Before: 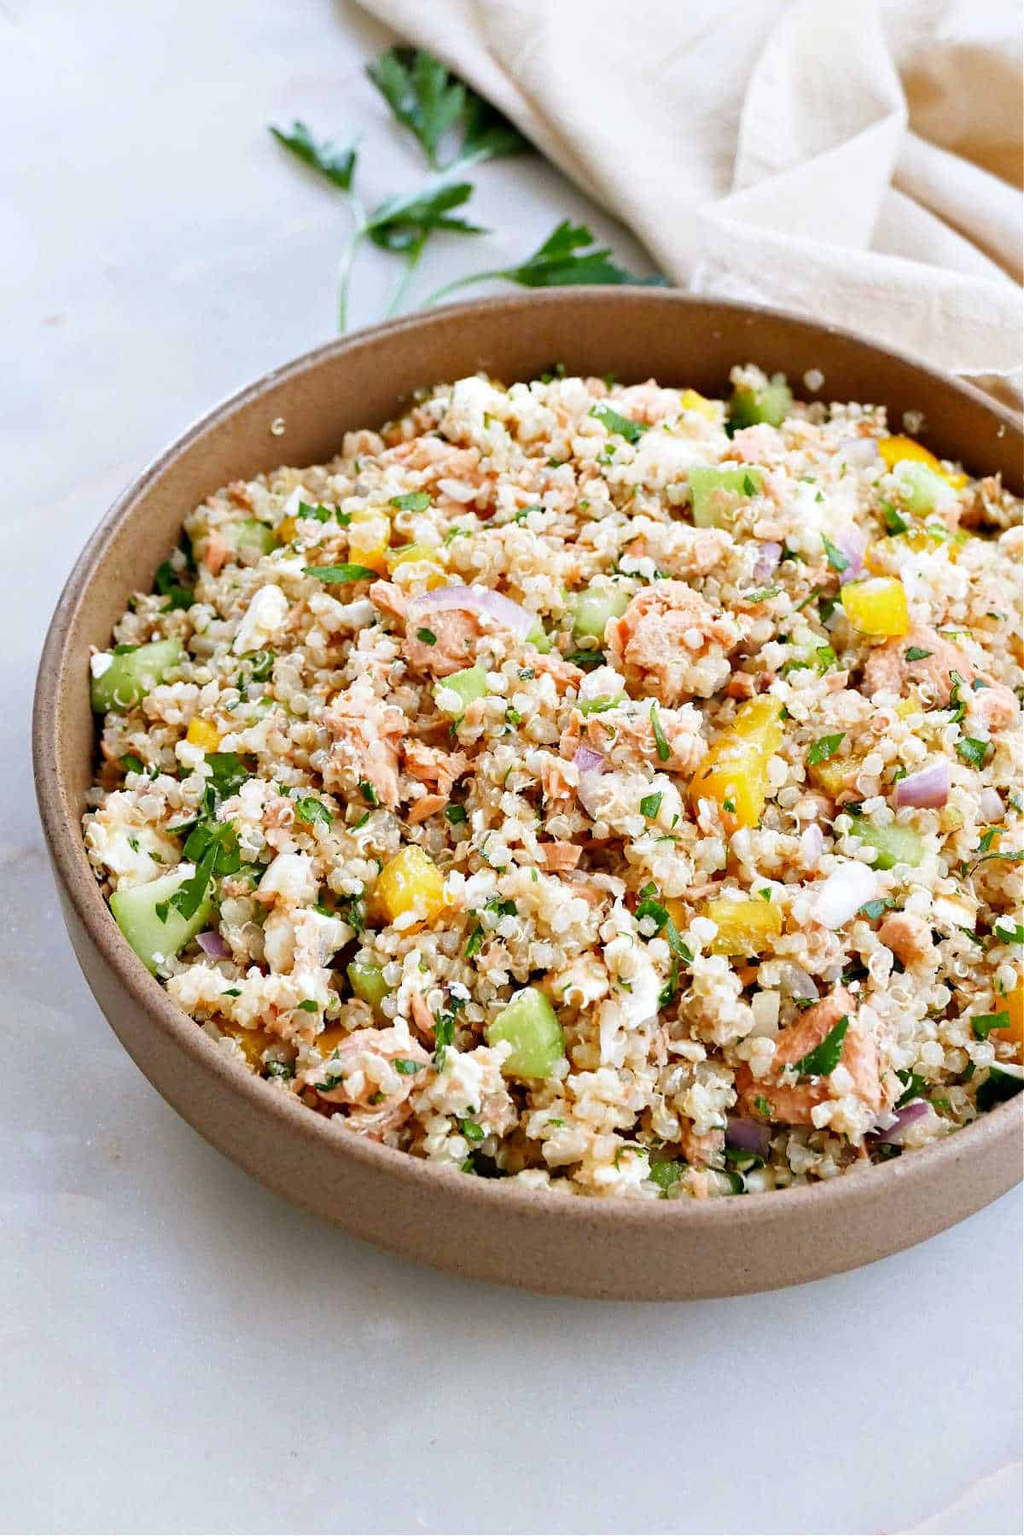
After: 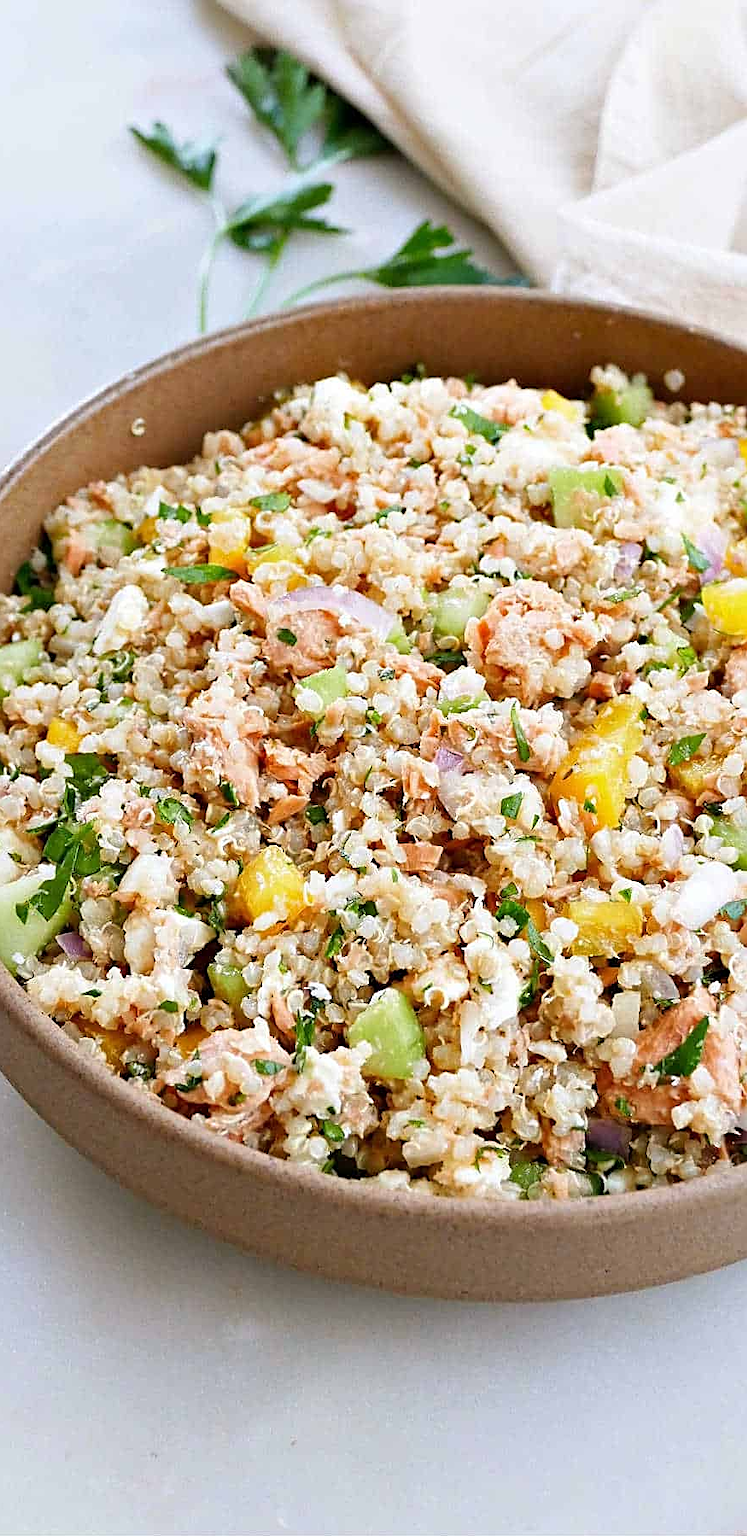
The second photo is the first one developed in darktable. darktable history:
crop: left 13.716%, right 13.34%
sharpen: on, module defaults
